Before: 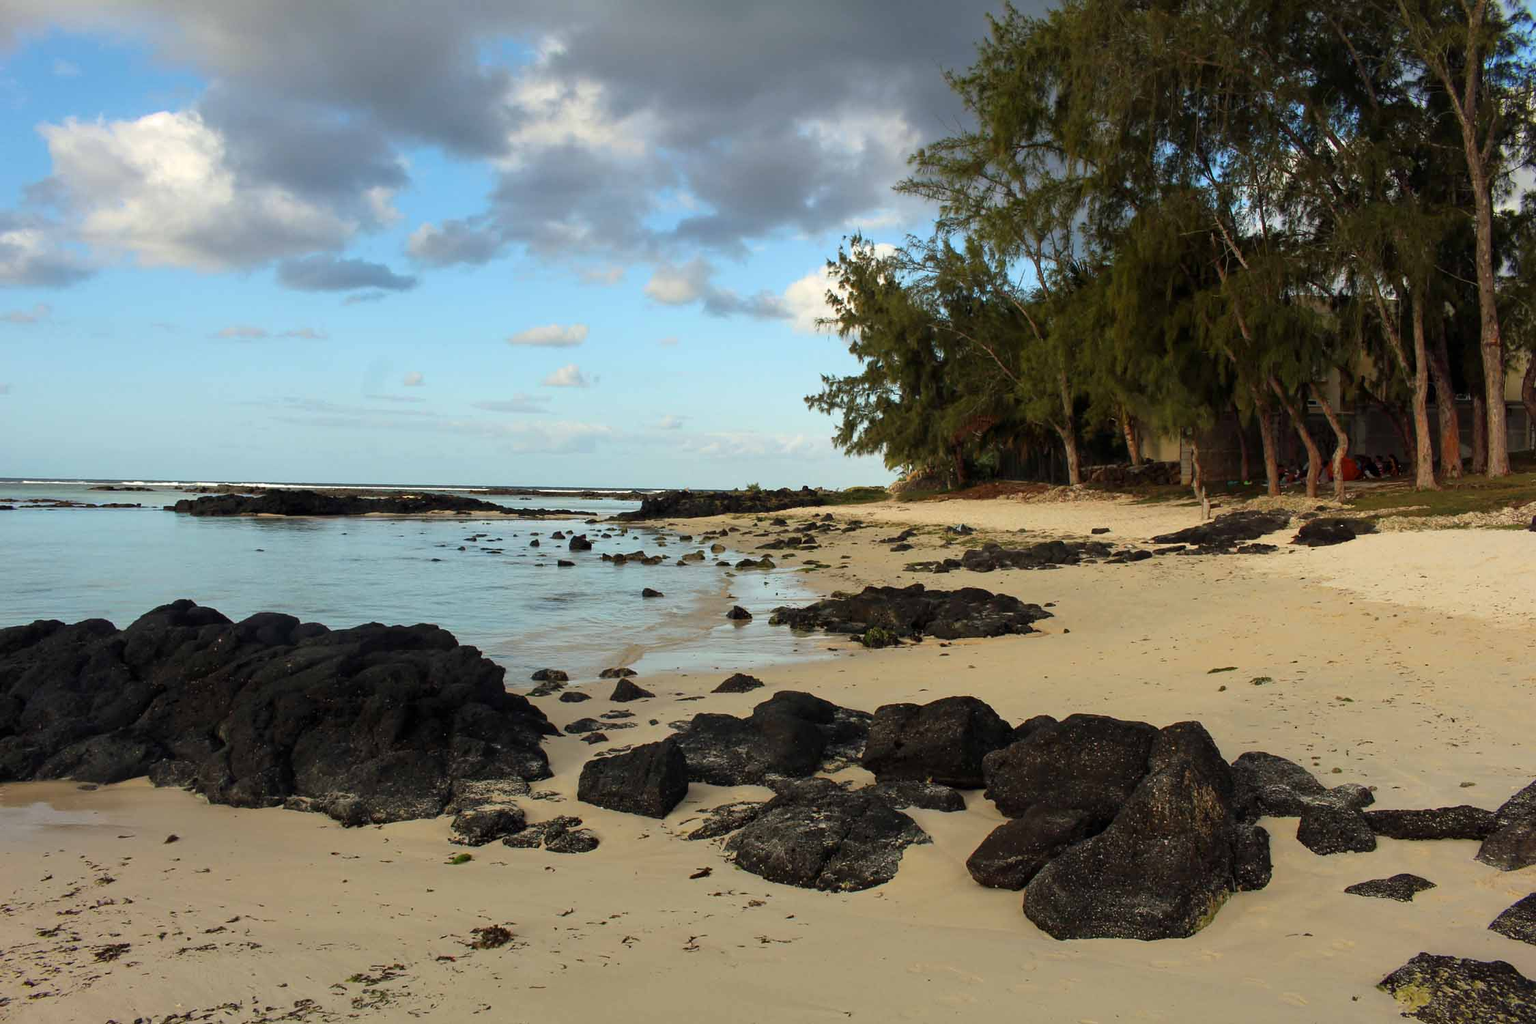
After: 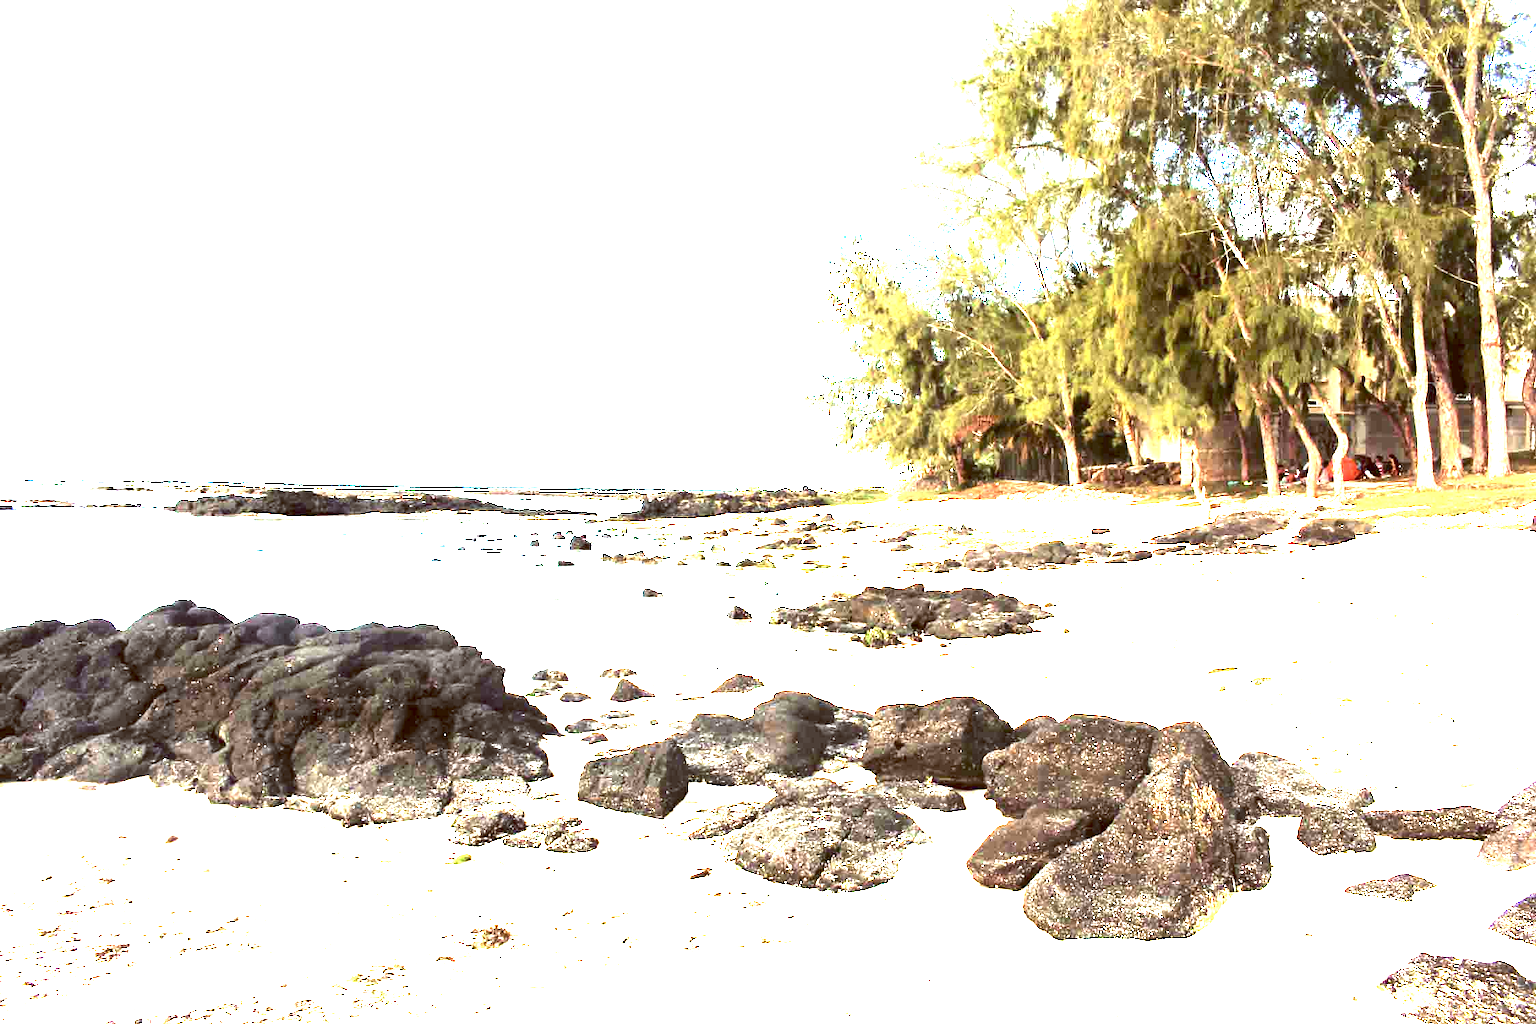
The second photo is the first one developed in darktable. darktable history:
exposure: black level correction 0, exposure 4.04 EV, compensate exposure bias true, compensate highlight preservation false
color balance rgb: global offset › chroma 0.408%, global offset › hue 35.77°, perceptual saturation grading › global saturation -27.962%, perceptual brilliance grading › highlights 13.555%, perceptual brilliance grading › mid-tones 8.168%, perceptual brilliance grading › shadows -17.486%
contrast brightness saturation: contrast 0.127, brightness -0.054, saturation 0.15
